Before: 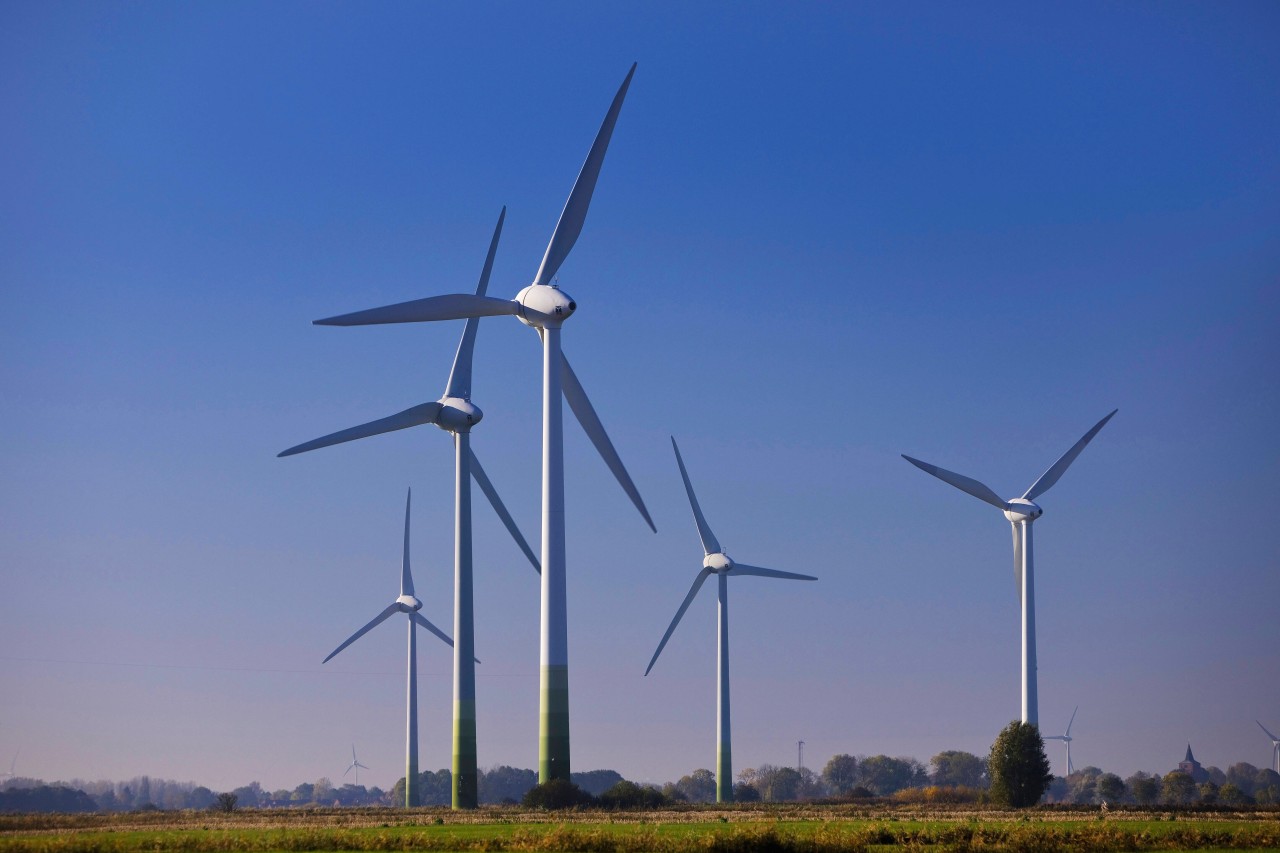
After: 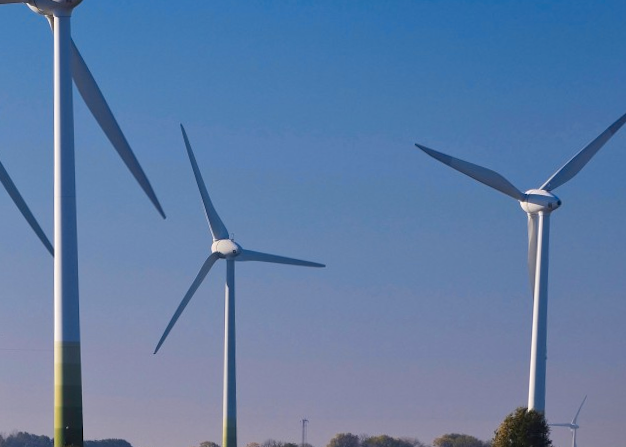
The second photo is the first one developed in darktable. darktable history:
color zones: curves: ch1 [(0.235, 0.558) (0.75, 0.5)]; ch2 [(0.25, 0.462) (0.749, 0.457)], mix 40.67%
crop: left 34.479%, top 38.822%, right 13.718%, bottom 5.172%
rotate and perspective: rotation 0.062°, lens shift (vertical) 0.115, lens shift (horizontal) -0.133, crop left 0.047, crop right 0.94, crop top 0.061, crop bottom 0.94
